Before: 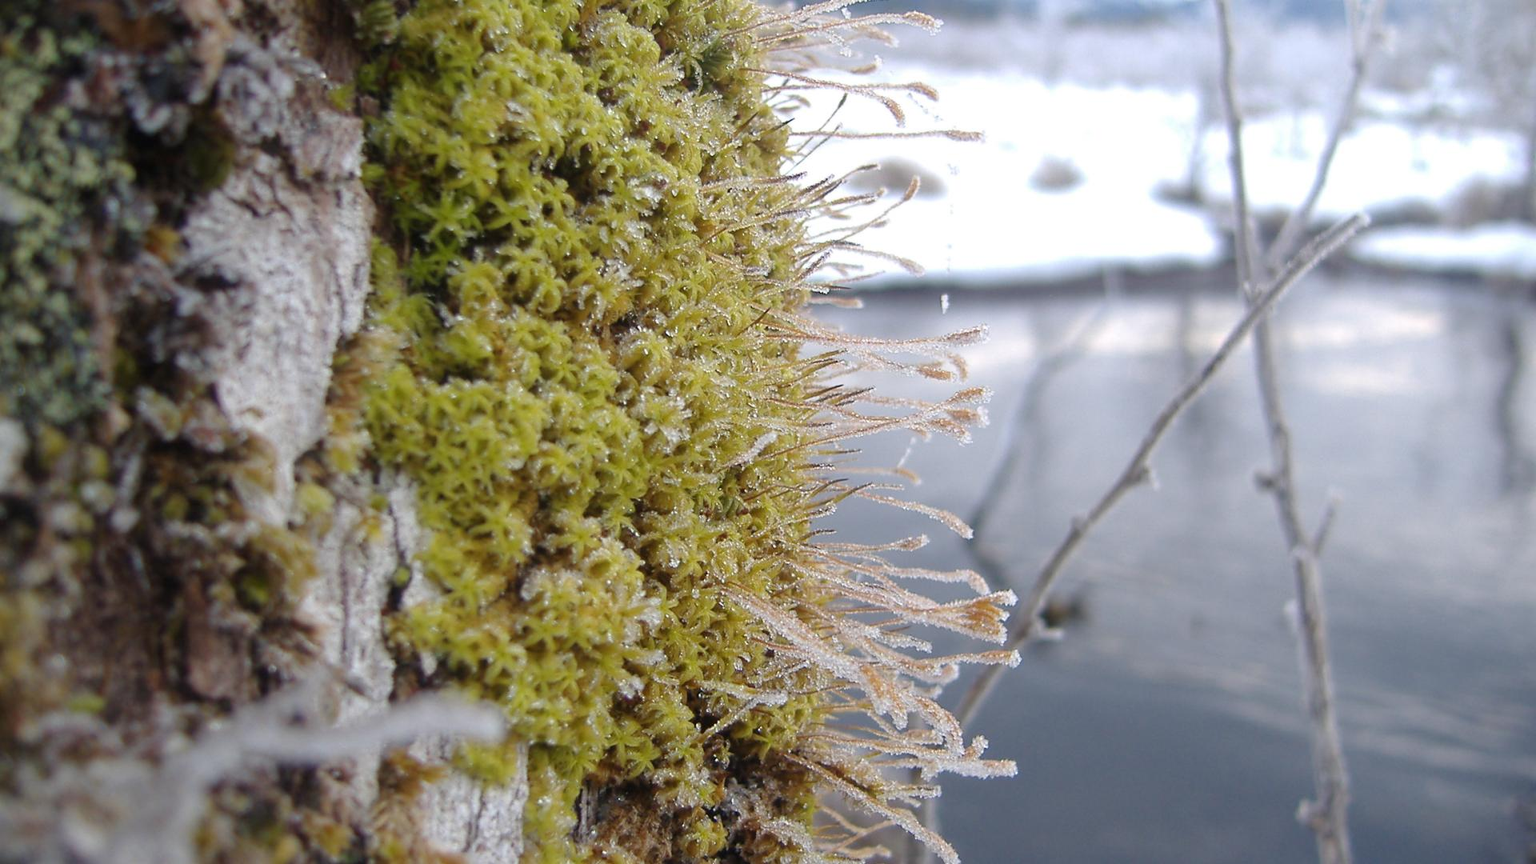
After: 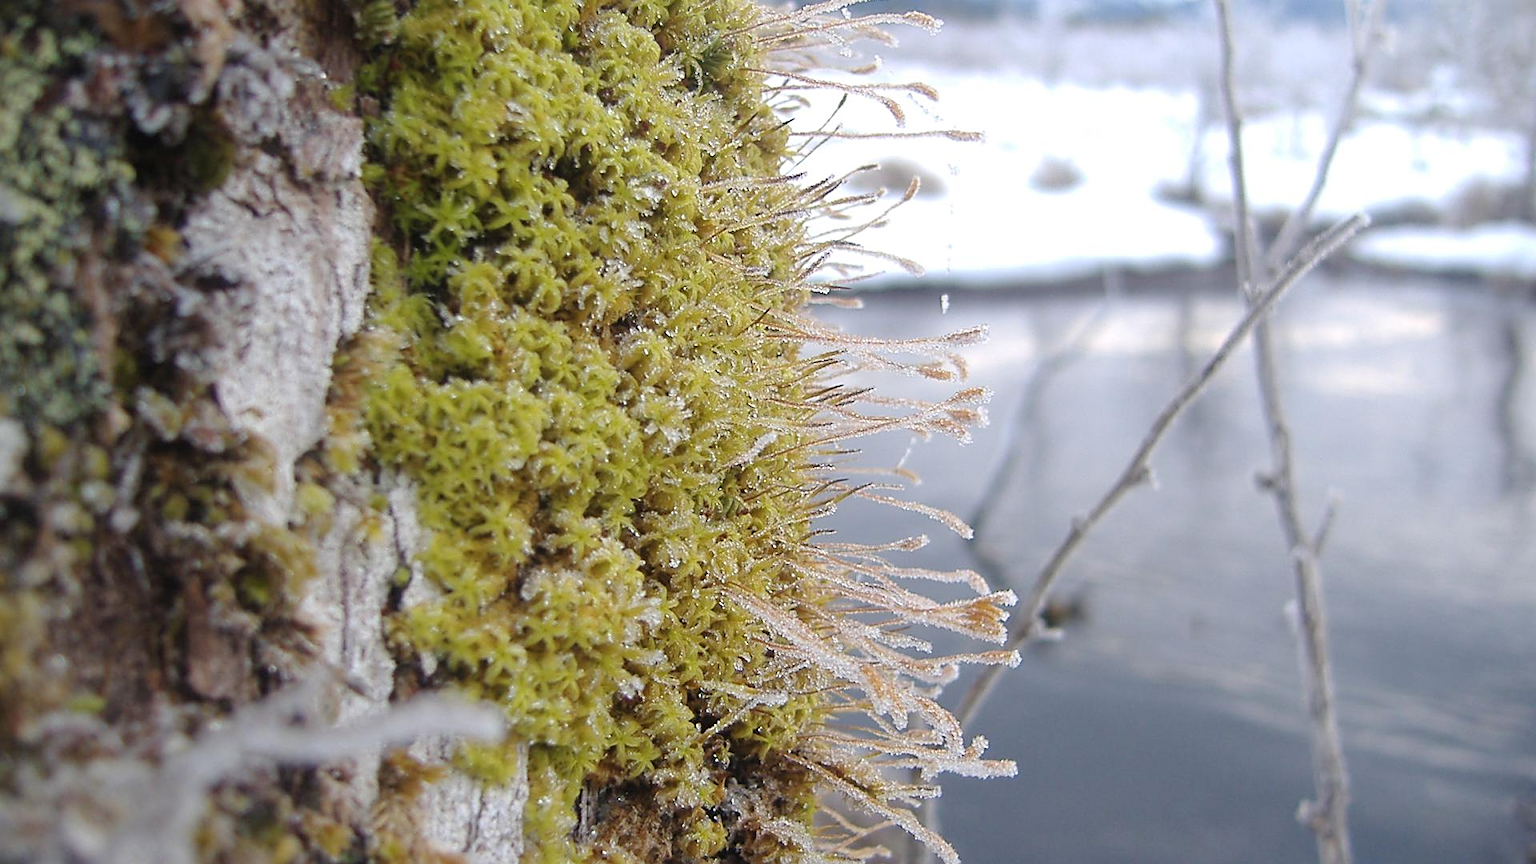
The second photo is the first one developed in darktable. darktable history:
sharpen: on, module defaults
contrast brightness saturation: contrast 0.05, brightness 0.06, saturation 0.01
